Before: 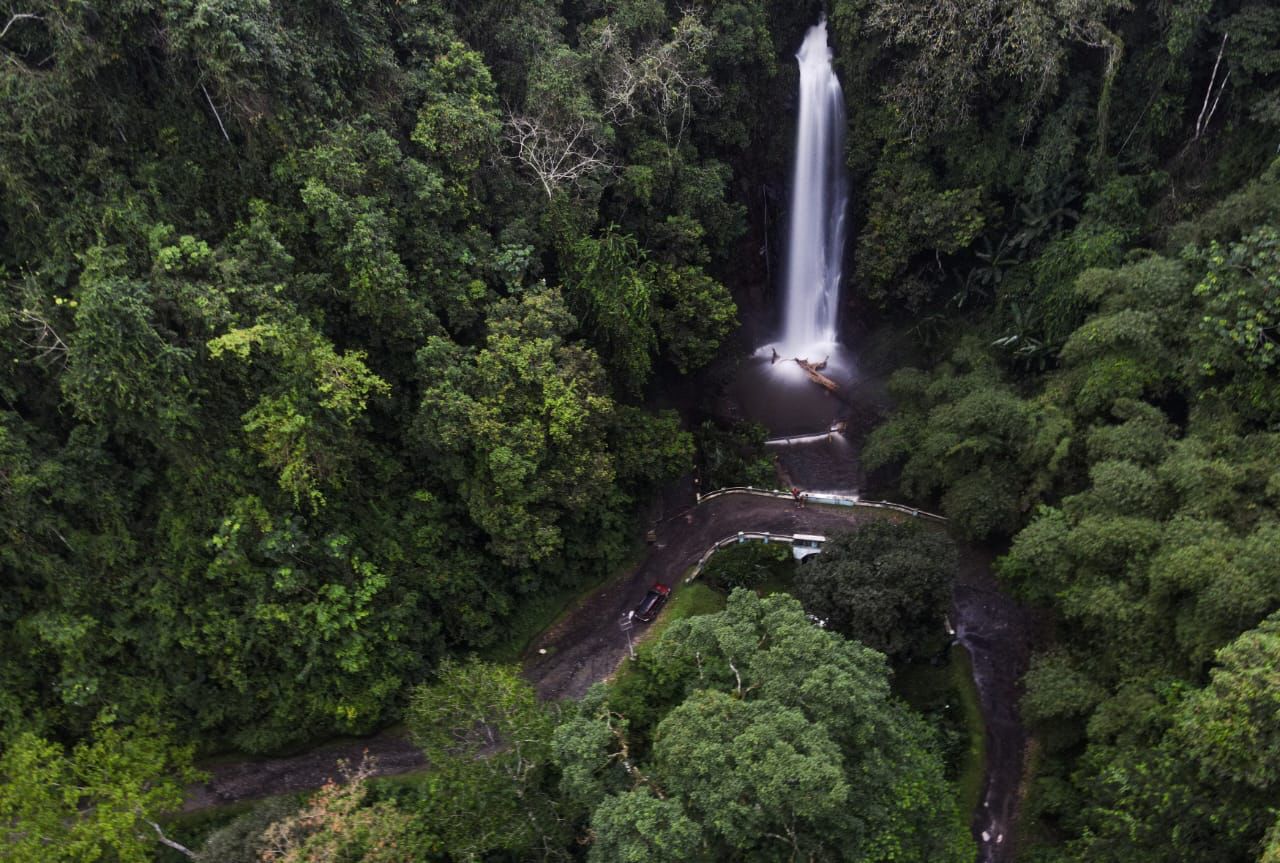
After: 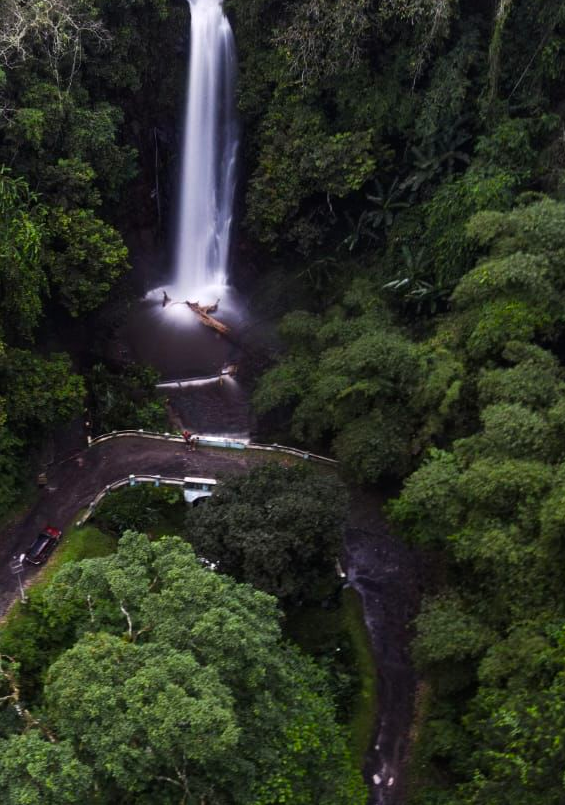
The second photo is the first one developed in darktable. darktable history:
crop: left 47.628%, top 6.643%, right 7.874%
color balance: contrast 6.48%, output saturation 113.3%
